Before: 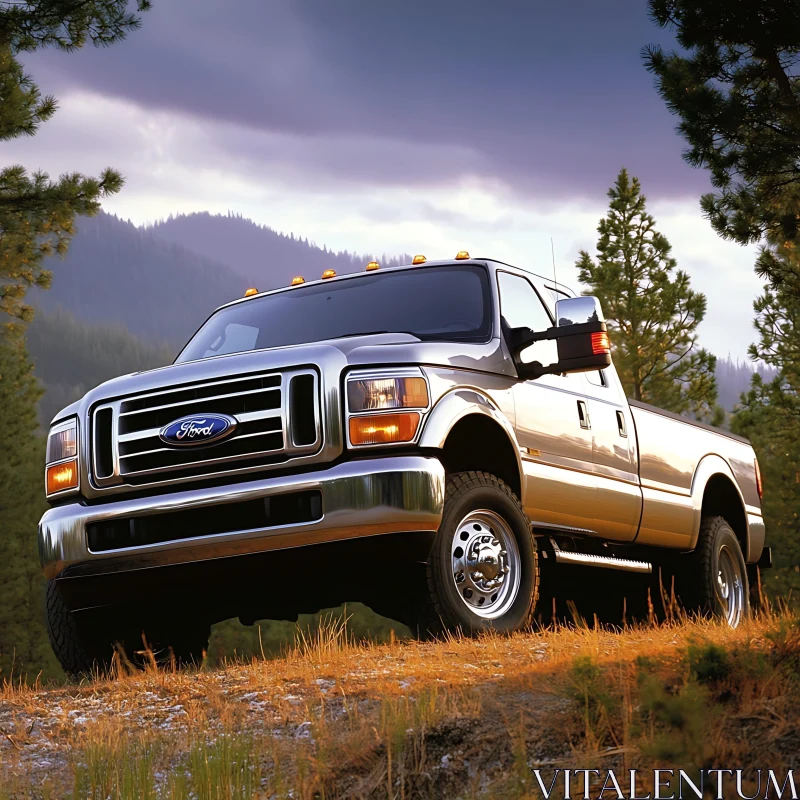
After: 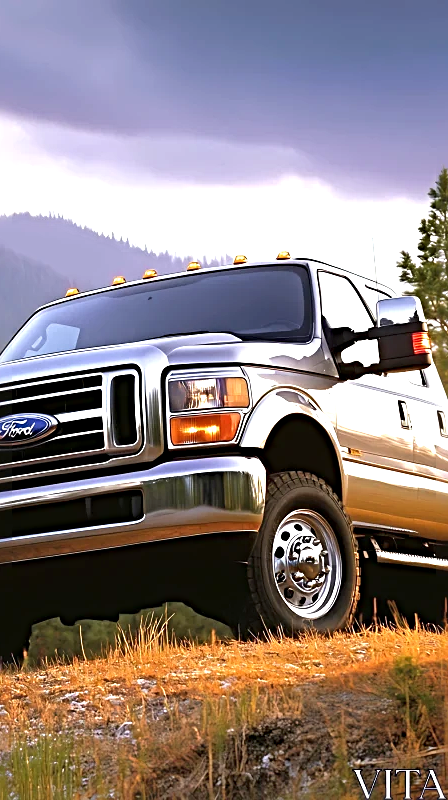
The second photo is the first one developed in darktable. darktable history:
exposure: black level correction 0, exposure 0.702 EV, compensate highlight preservation false
crop and rotate: left 22.431%, right 21.465%
sharpen: radius 4.849
